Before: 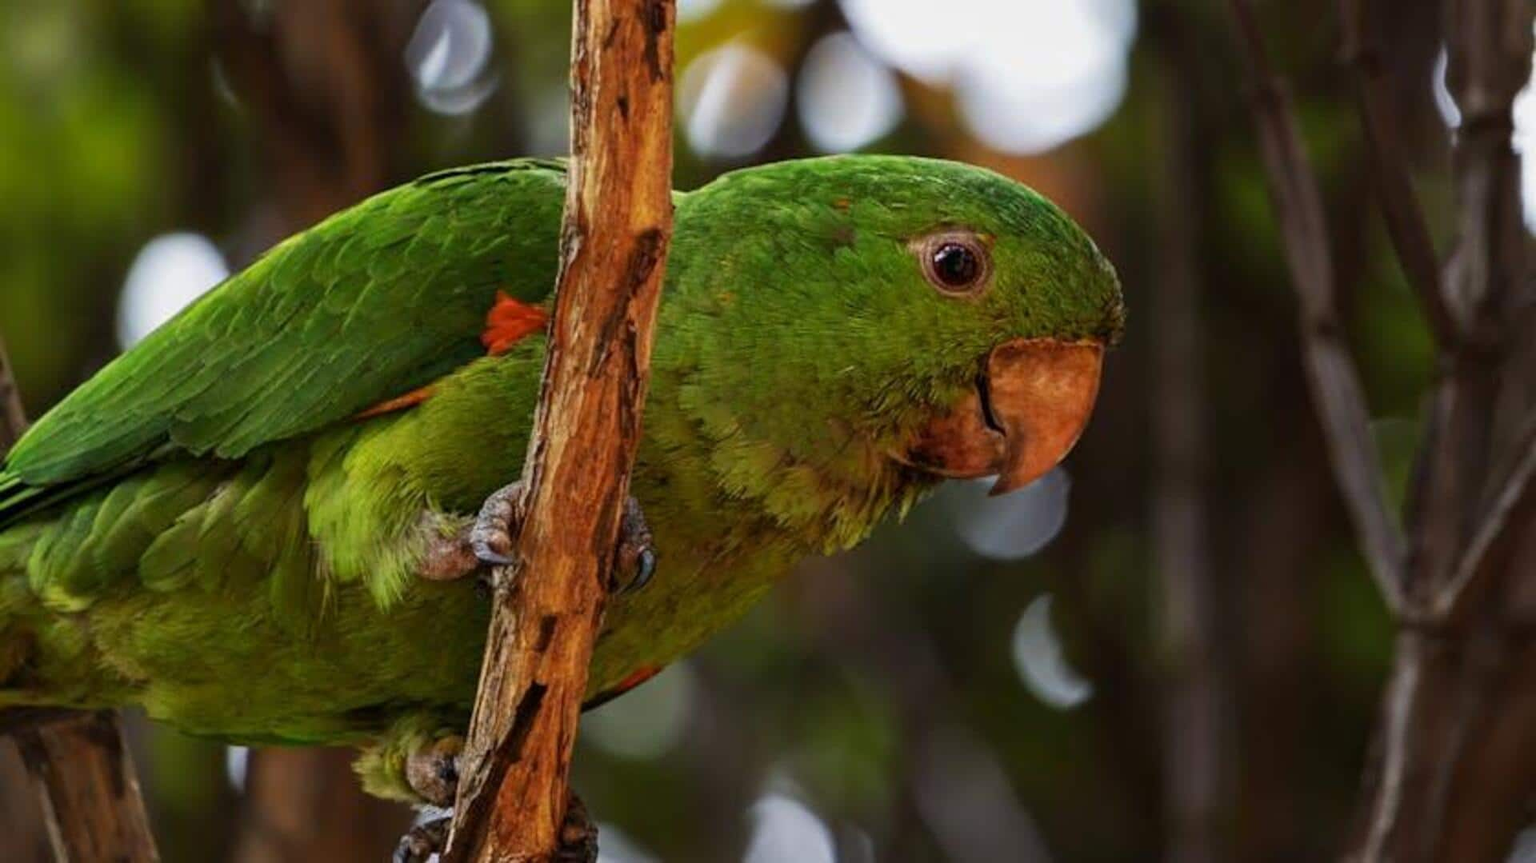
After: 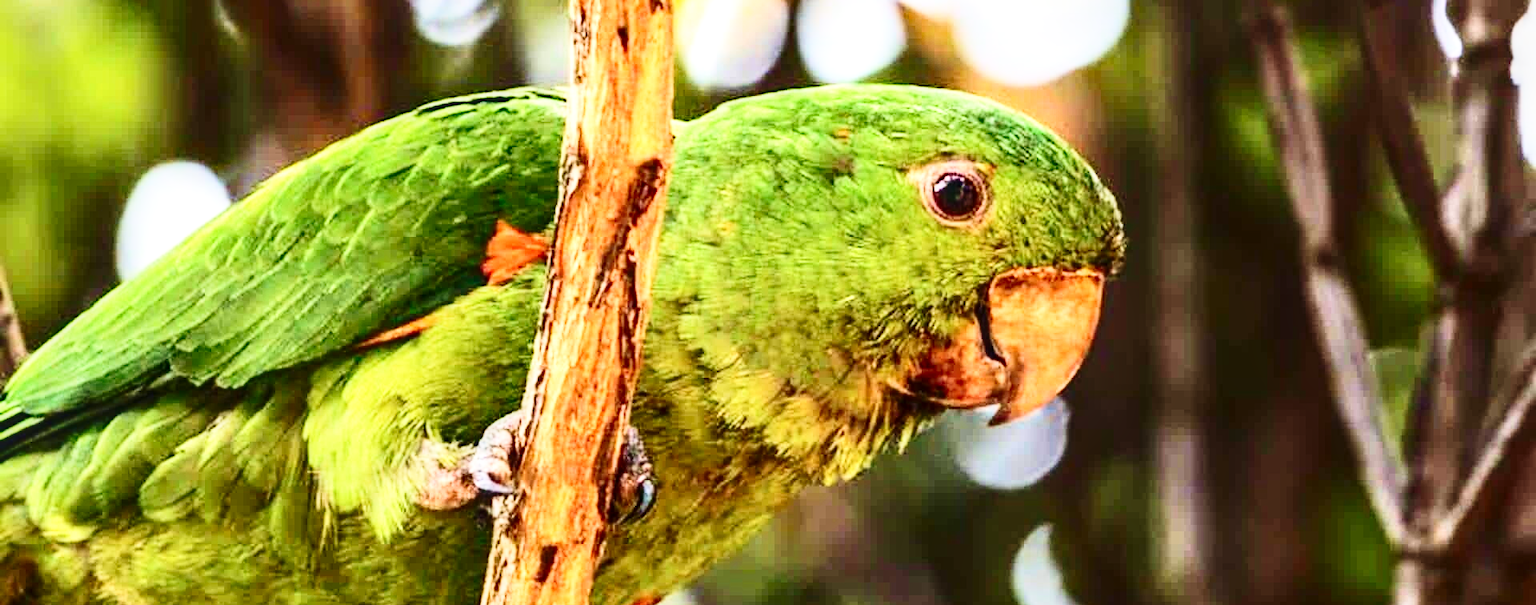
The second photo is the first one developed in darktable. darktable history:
crop and rotate: top 8.221%, bottom 21.532%
exposure: black level correction 0, exposure 0.499 EV, compensate highlight preservation false
local contrast: on, module defaults
contrast brightness saturation: contrast 0.381, brightness 0.108
base curve: curves: ch0 [(0, 0) (0.028, 0.03) (0.121, 0.232) (0.46, 0.748) (0.859, 0.968) (1, 1)], fusion 1, preserve colors none
velvia: on, module defaults
